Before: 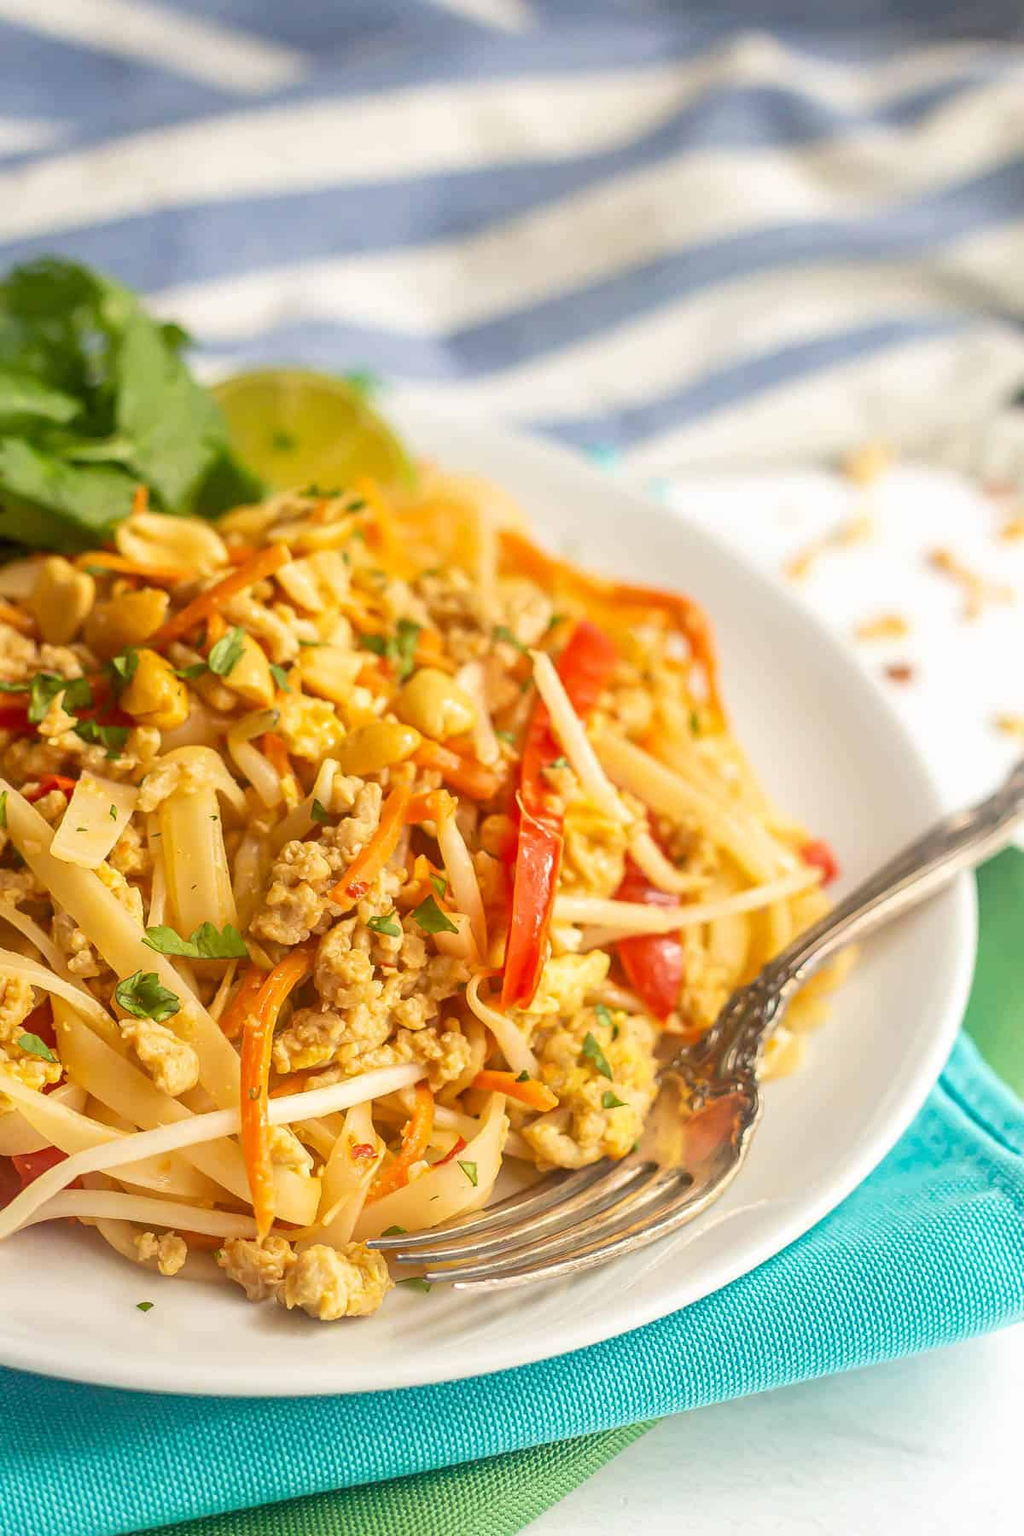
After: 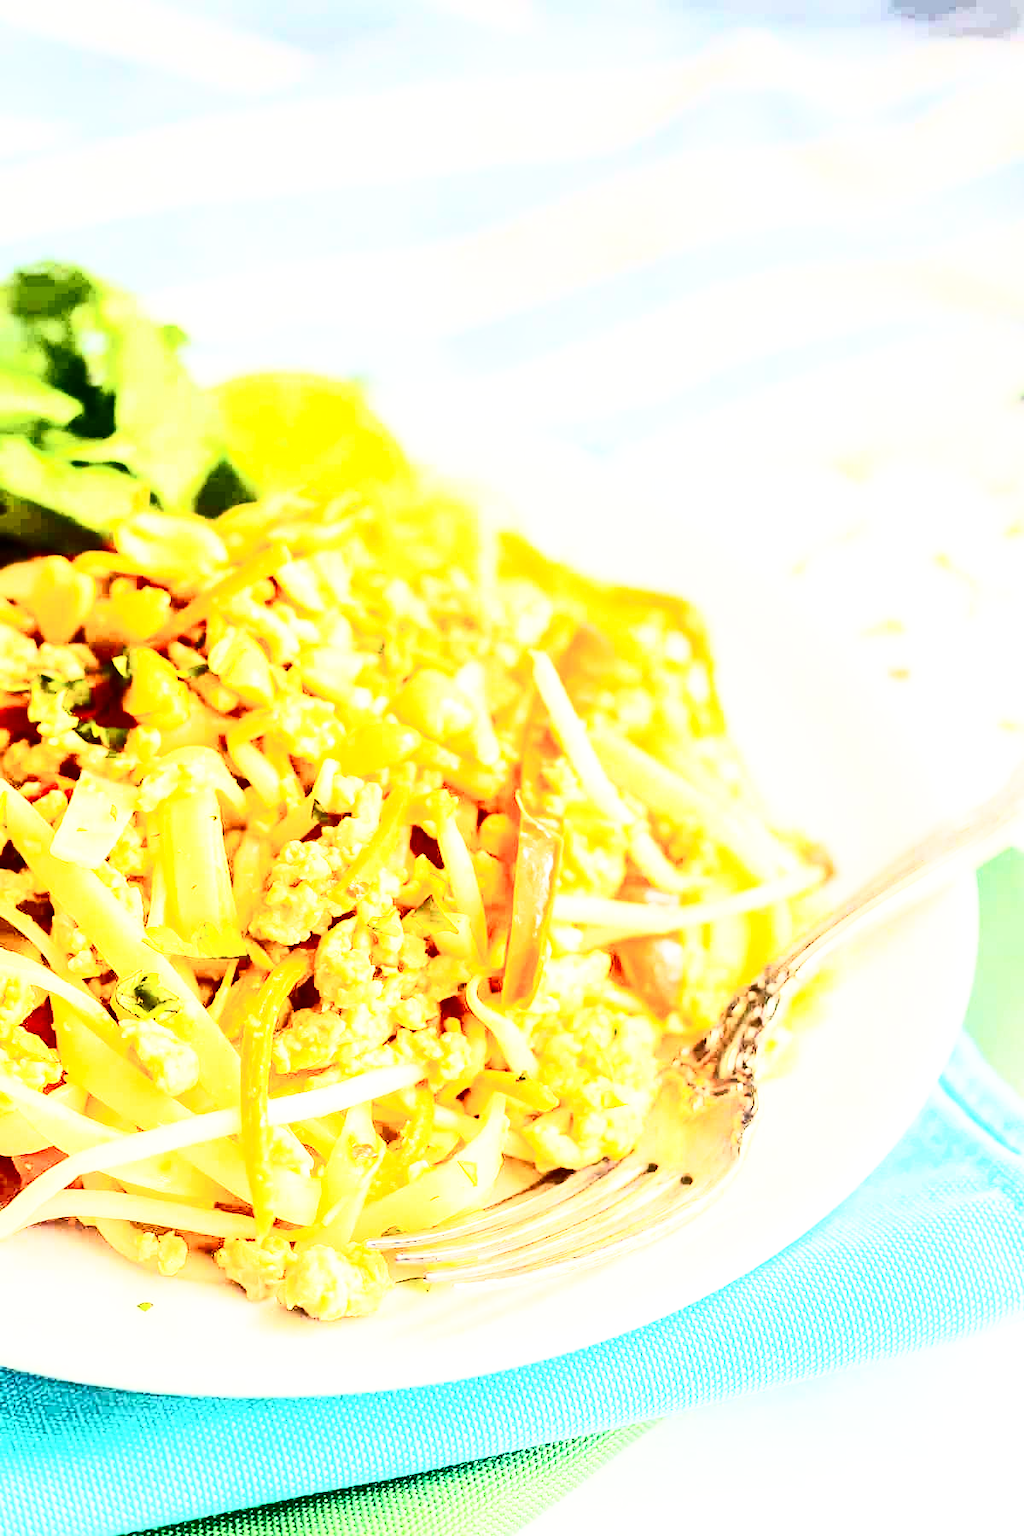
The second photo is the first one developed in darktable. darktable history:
base curve: curves: ch0 [(0, 0) (0.007, 0.004) (0.027, 0.03) (0.046, 0.07) (0.207, 0.54) (0.442, 0.872) (0.673, 0.972) (1, 1)], preserve colors none
contrast brightness saturation: contrast 0.93, brightness 0.2
